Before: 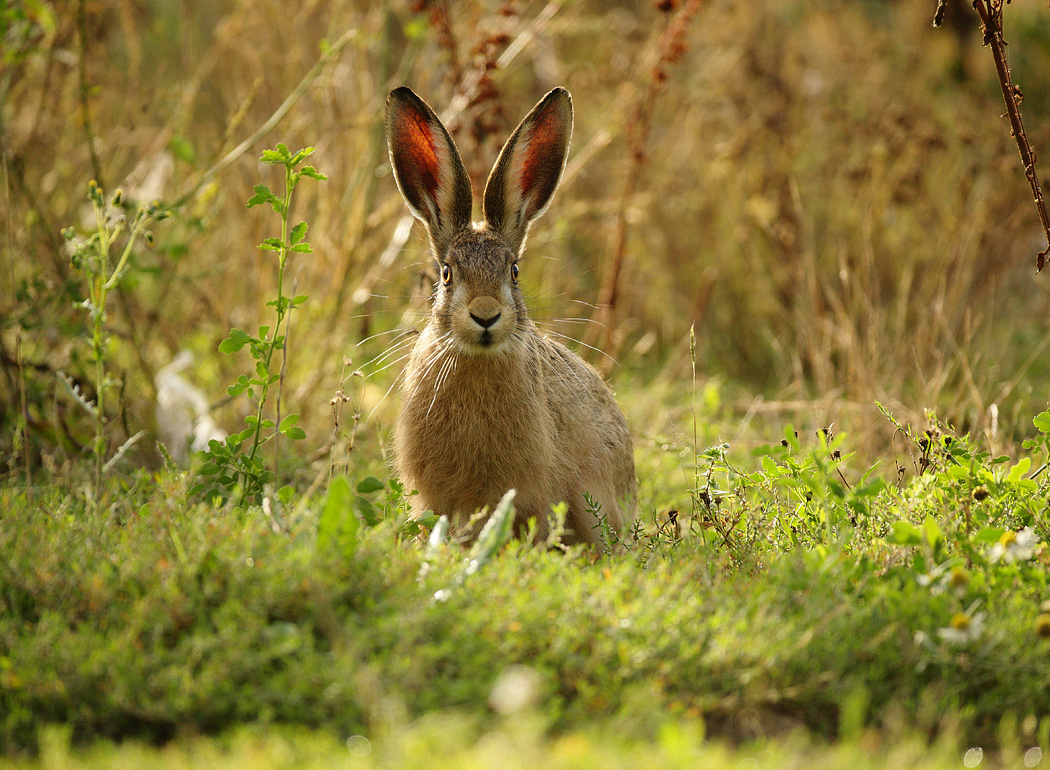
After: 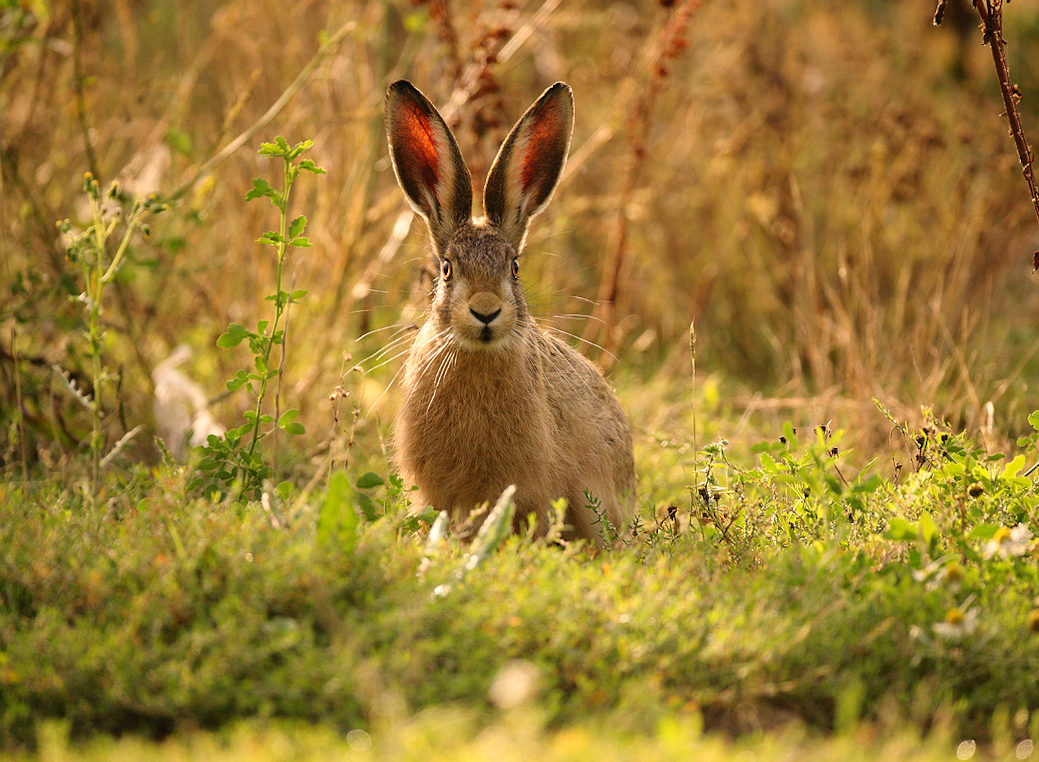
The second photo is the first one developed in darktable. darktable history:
rotate and perspective: rotation 0.174°, lens shift (vertical) 0.013, lens shift (horizontal) 0.019, shear 0.001, automatic cropping original format, crop left 0.007, crop right 0.991, crop top 0.016, crop bottom 0.997
white balance: red 1.127, blue 0.943
